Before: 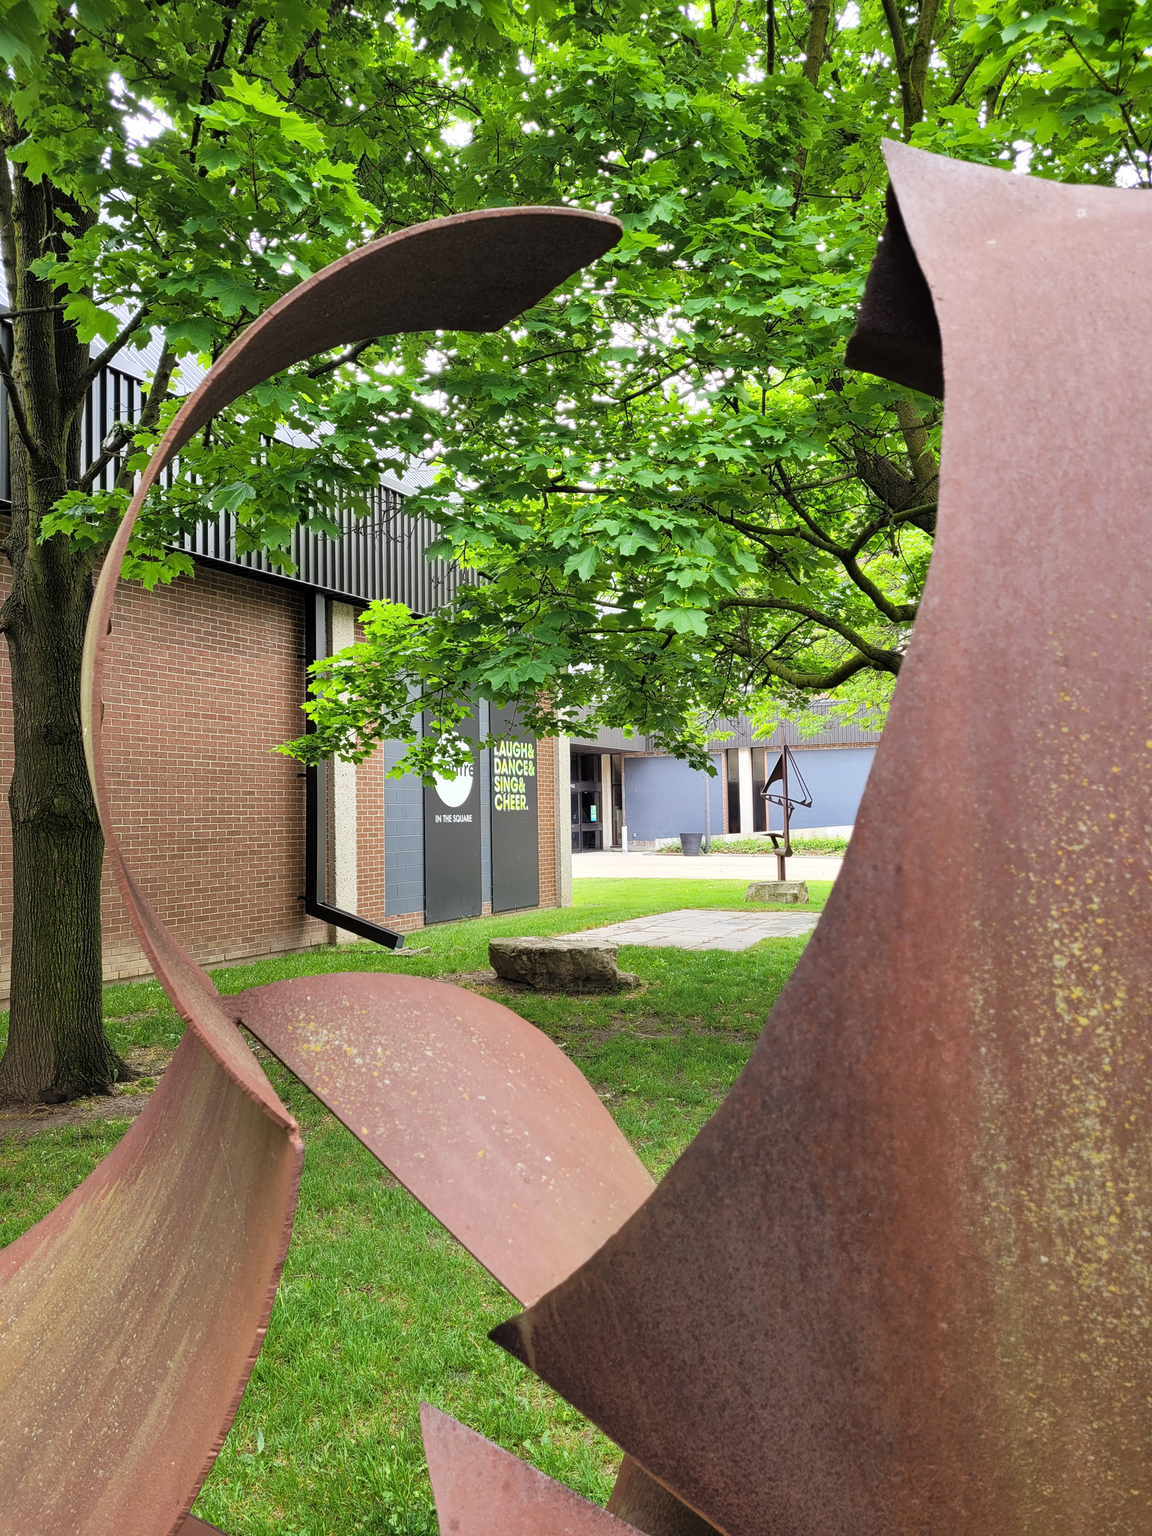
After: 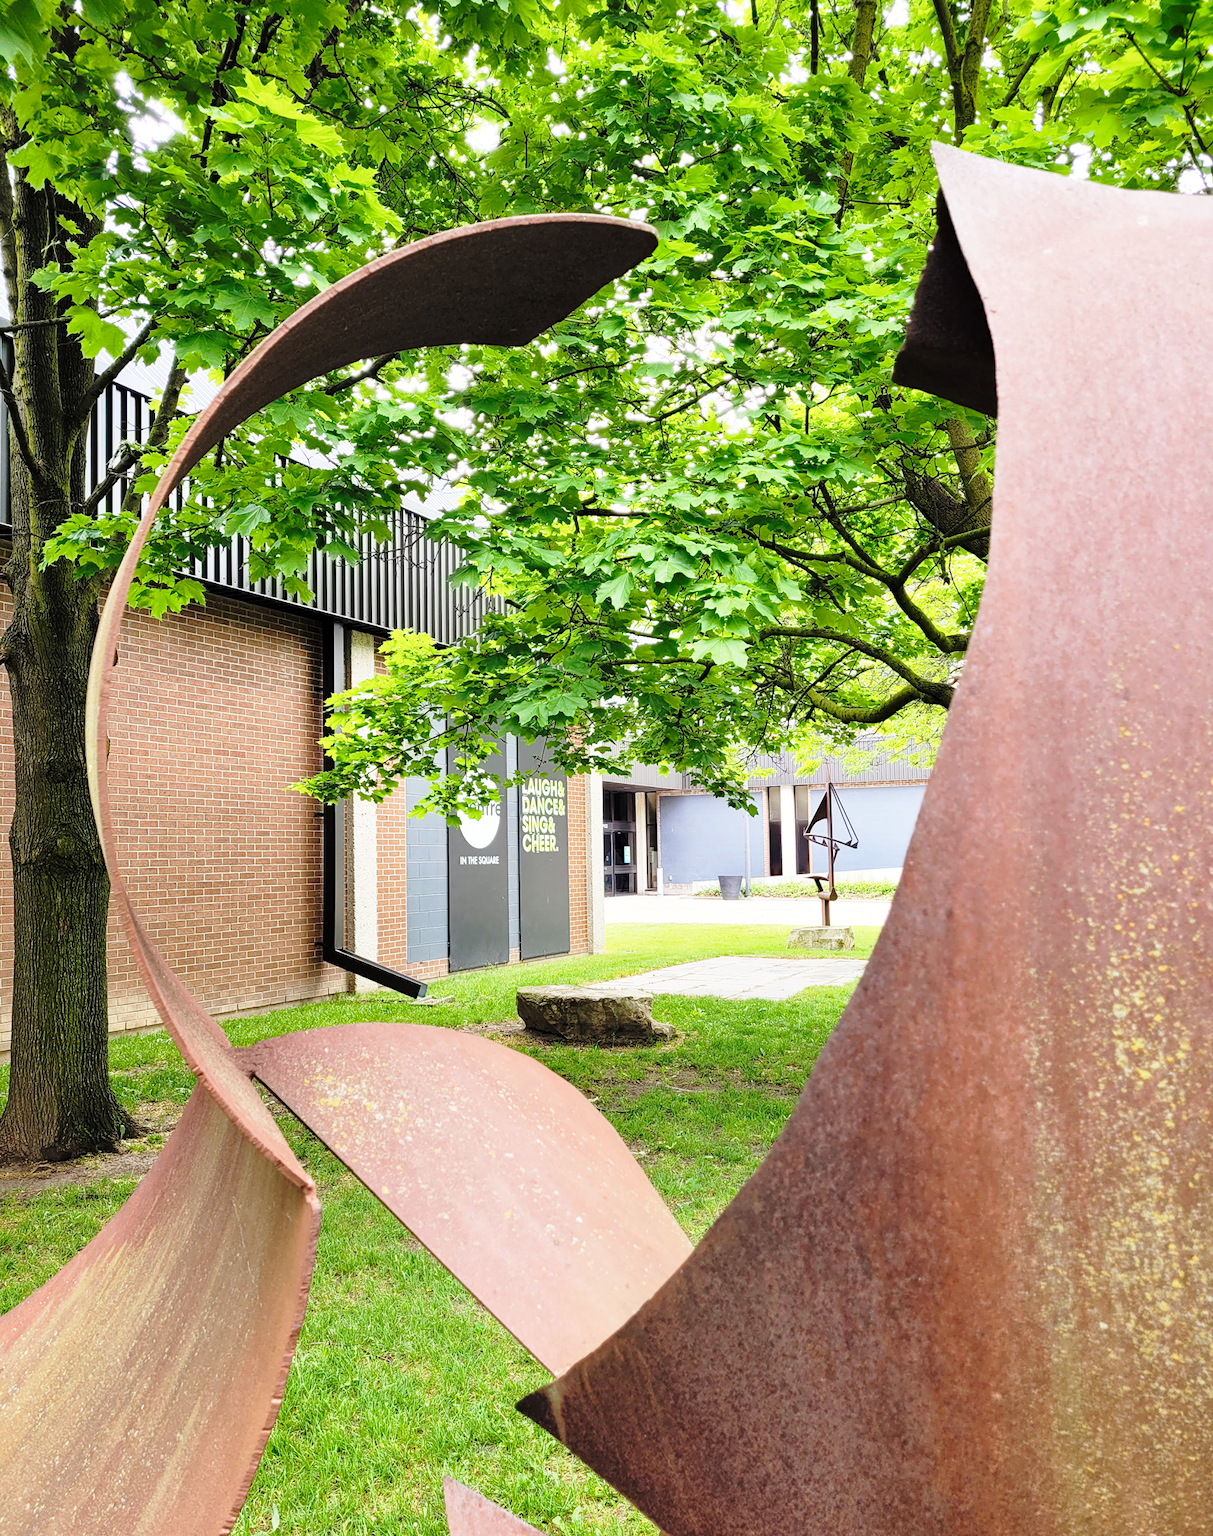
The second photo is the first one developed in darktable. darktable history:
base curve: curves: ch0 [(0, 0) (0.028, 0.03) (0.121, 0.232) (0.46, 0.748) (0.859, 0.968) (1, 1)], preserve colors none
crop: top 0.299%, right 0.259%, bottom 5.016%
